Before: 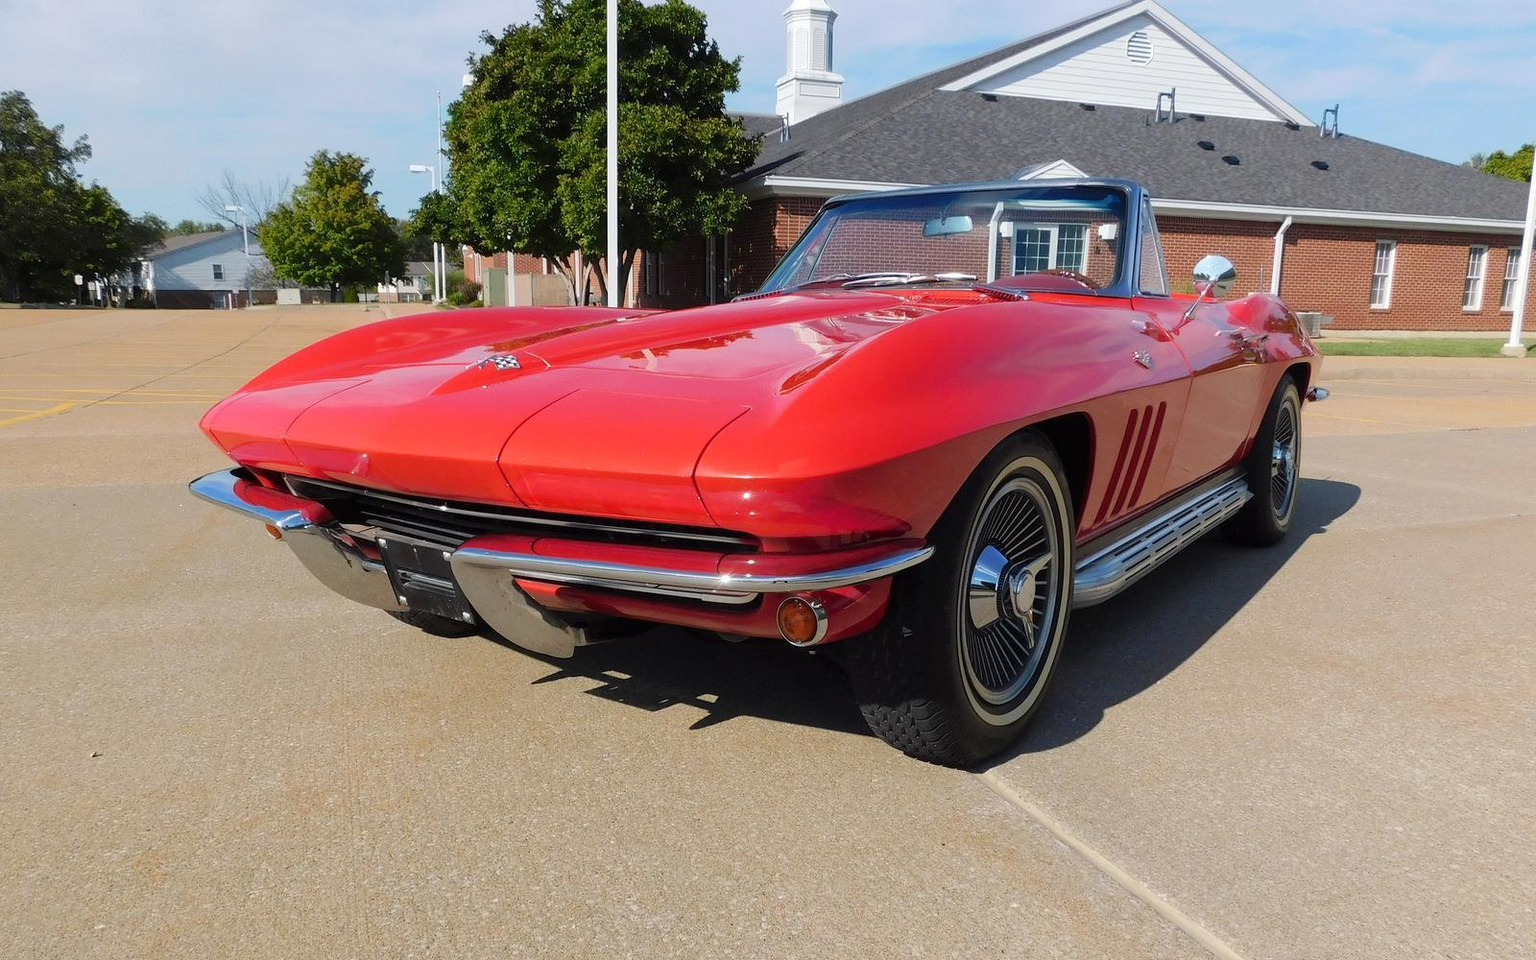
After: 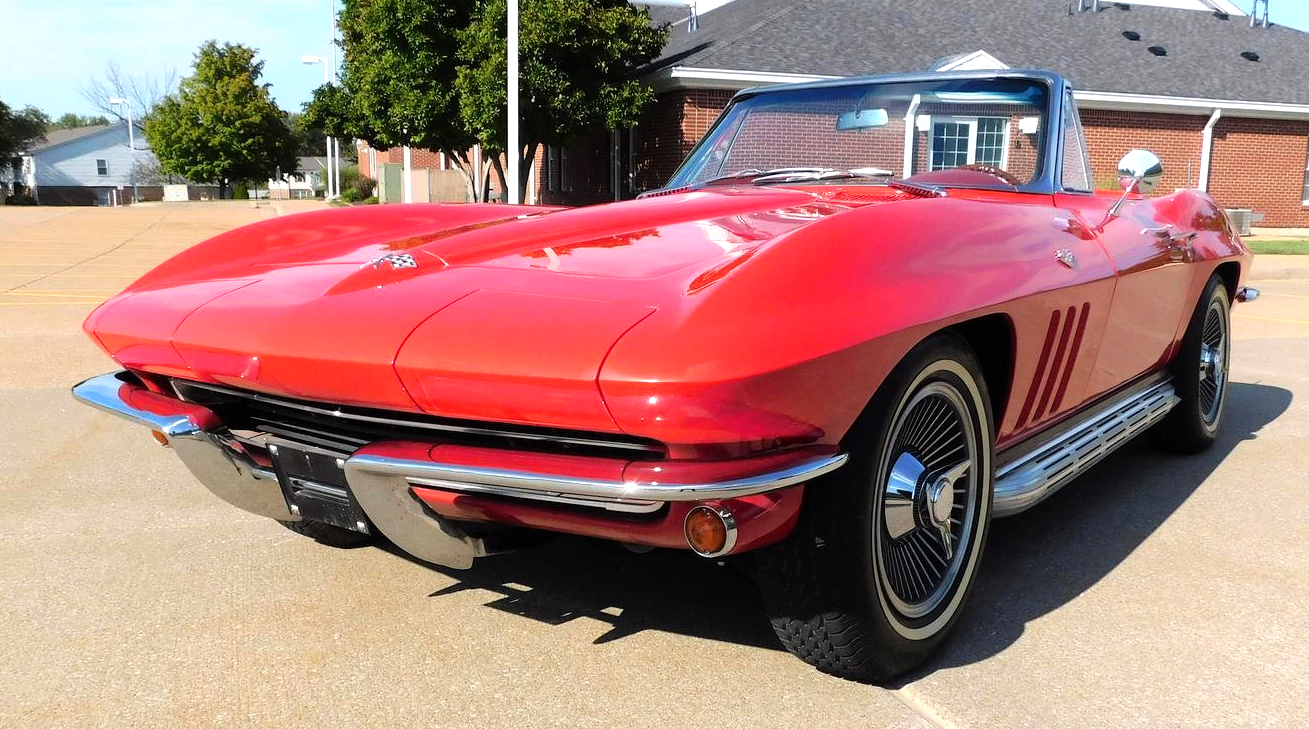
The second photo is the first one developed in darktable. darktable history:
tone equalizer: -8 EV -0.771 EV, -7 EV -0.722 EV, -6 EV -0.588 EV, -5 EV -0.408 EV, -3 EV 0.365 EV, -2 EV 0.6 EV, -1 EV 0.68 EV, +0 EV 0.726 EV
crop: left 7.849%, top 11.66%, right 10.301%, bottom 15.392%
